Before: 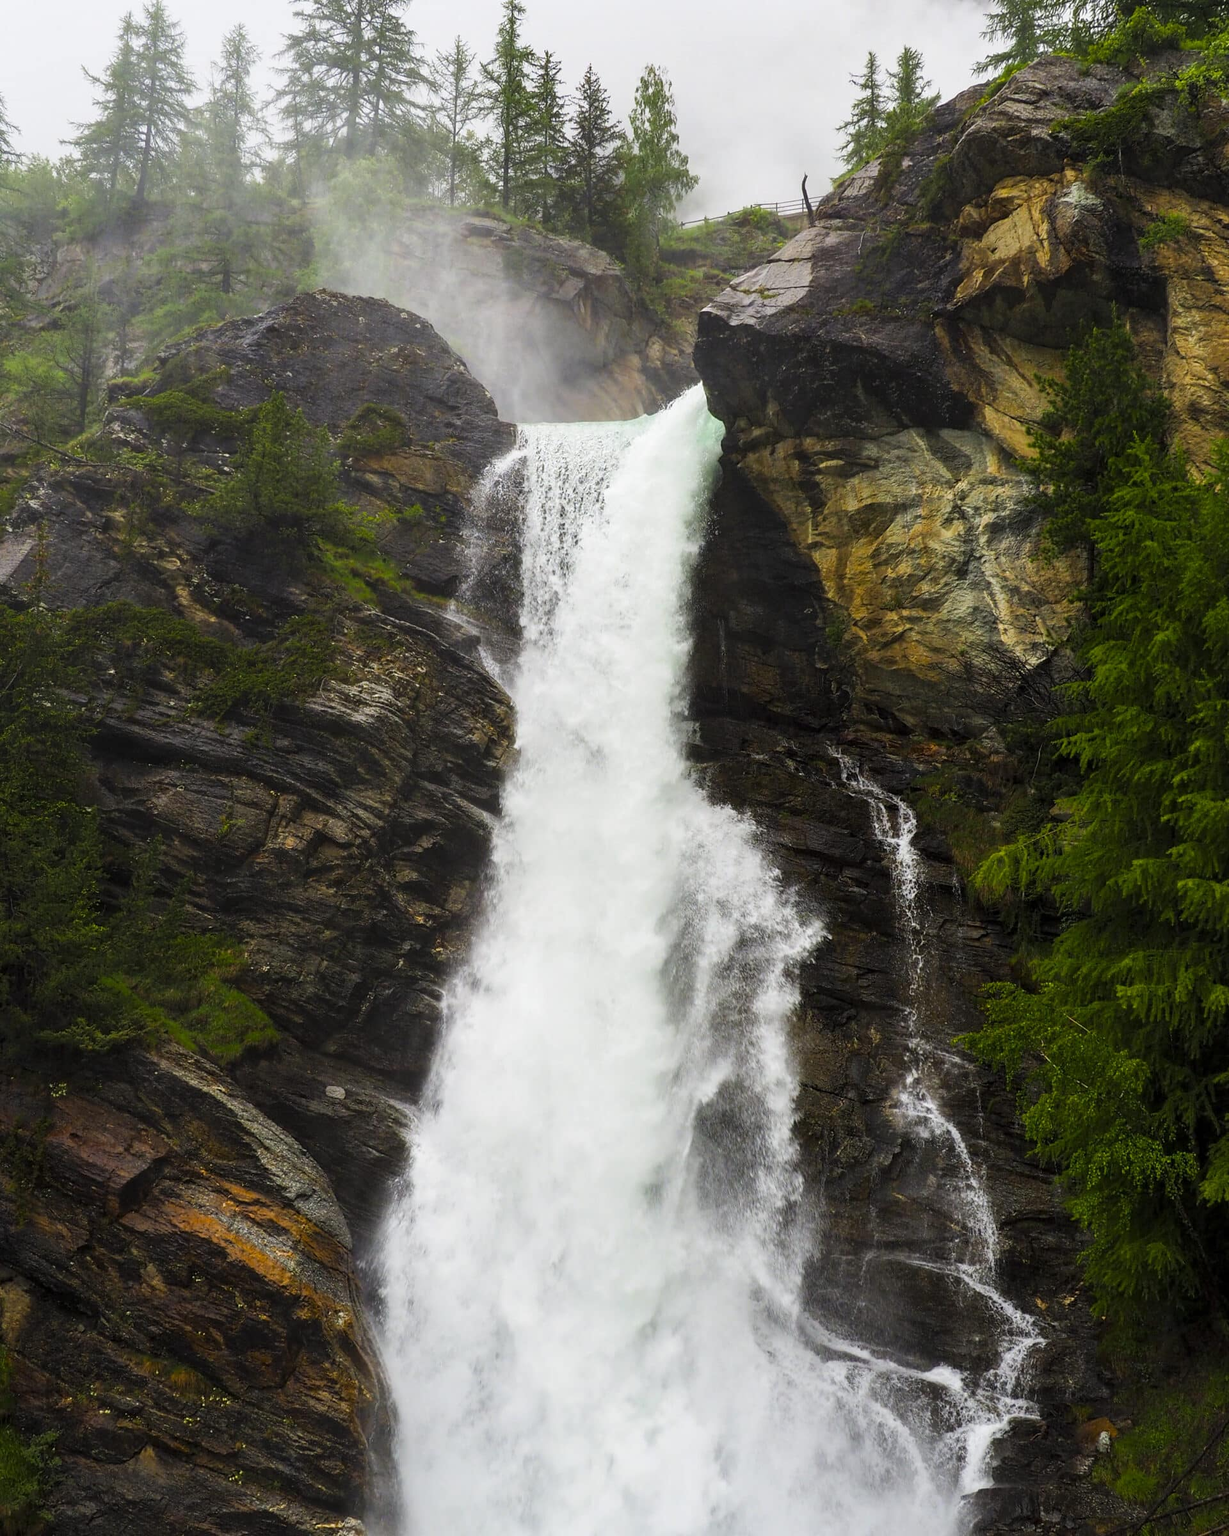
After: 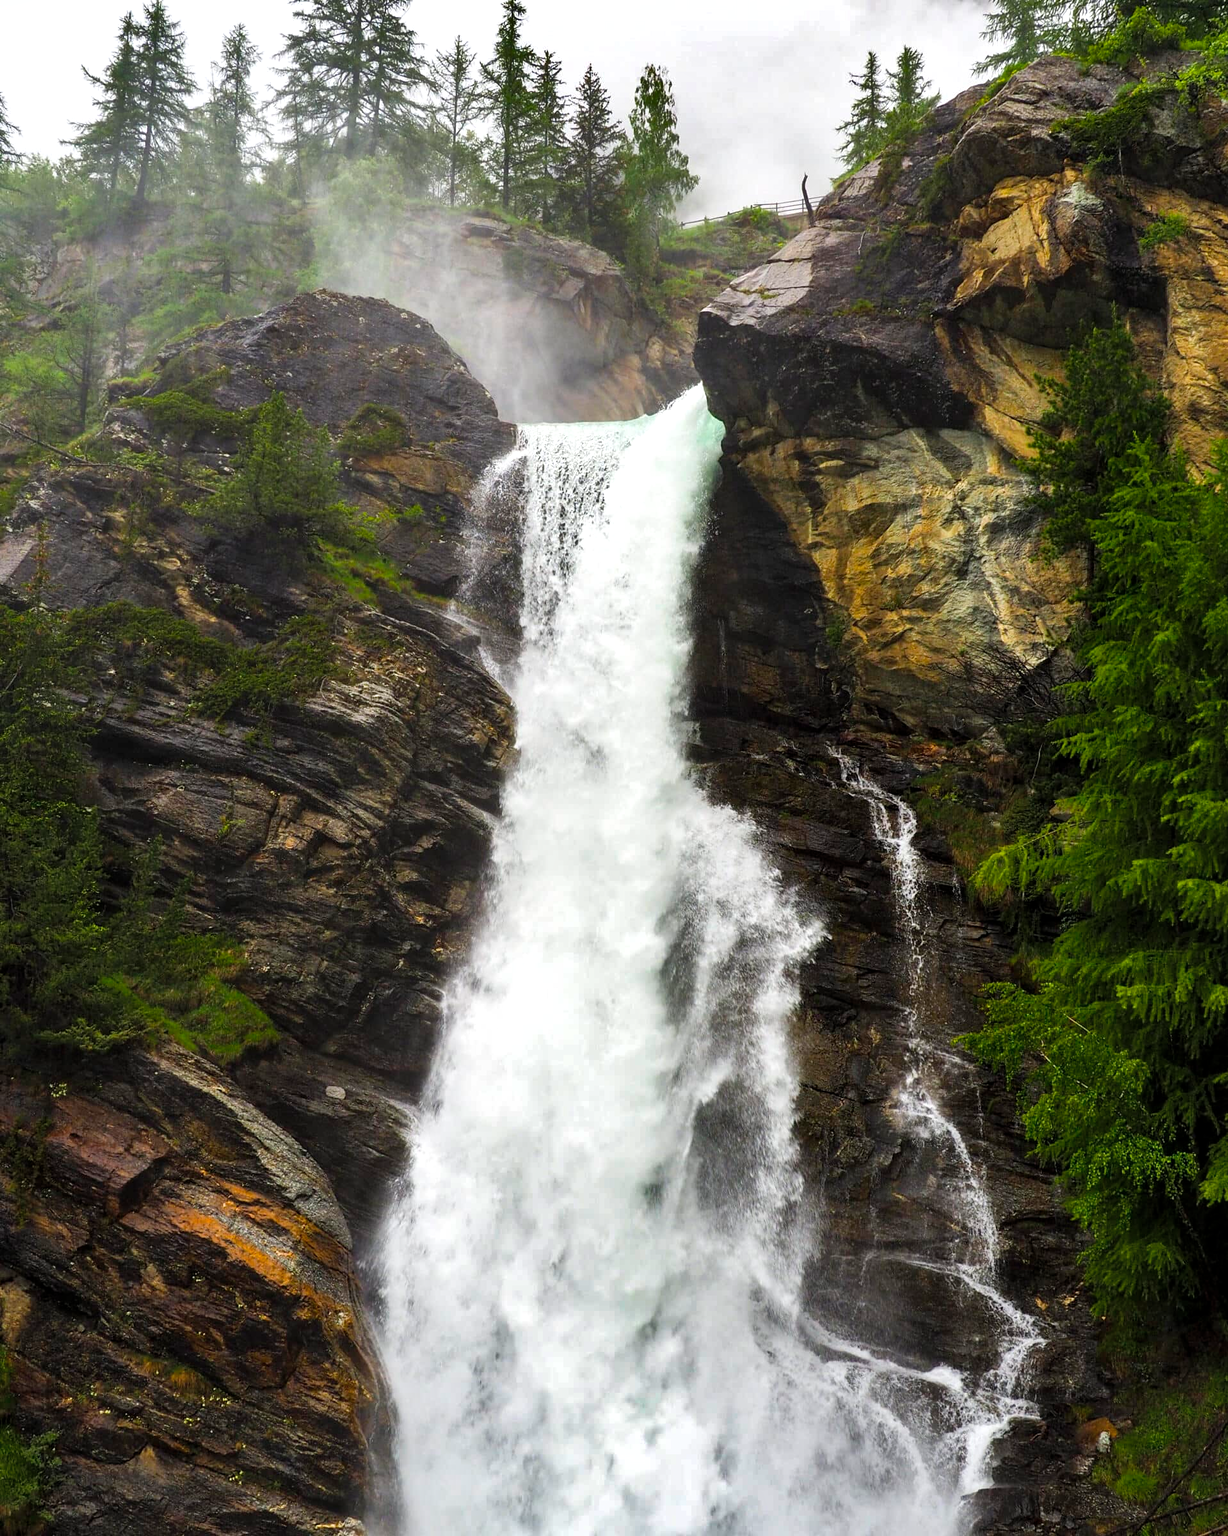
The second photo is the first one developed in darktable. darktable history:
shadows and highlights: shadows 30.63, highlights -63.22, shadows color adjustment 98%, highlights color adjustment 58.61%, soften with gaussian | blend: blend mode normal, opacity 100%; mask: uniform (no mask)
highlight reconstruction: method clip highlights, clipping threshold 0
exposure: exposure 0.127 EV
